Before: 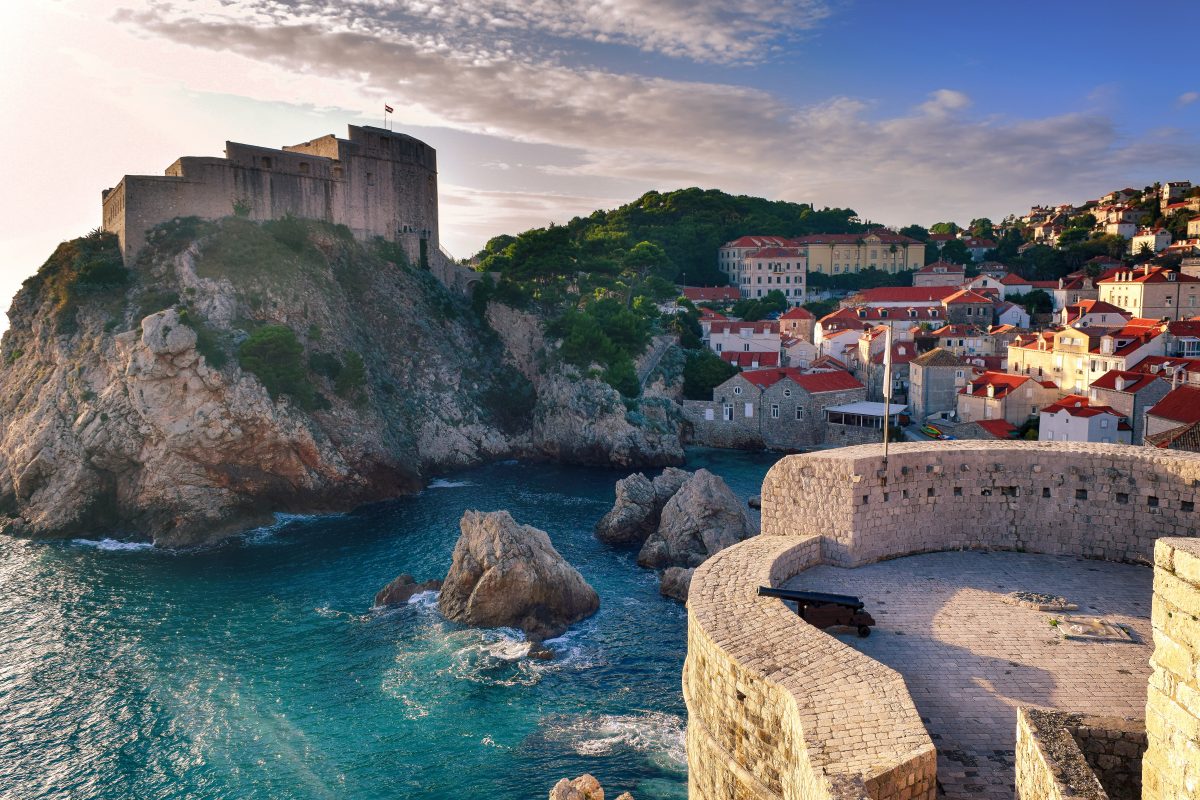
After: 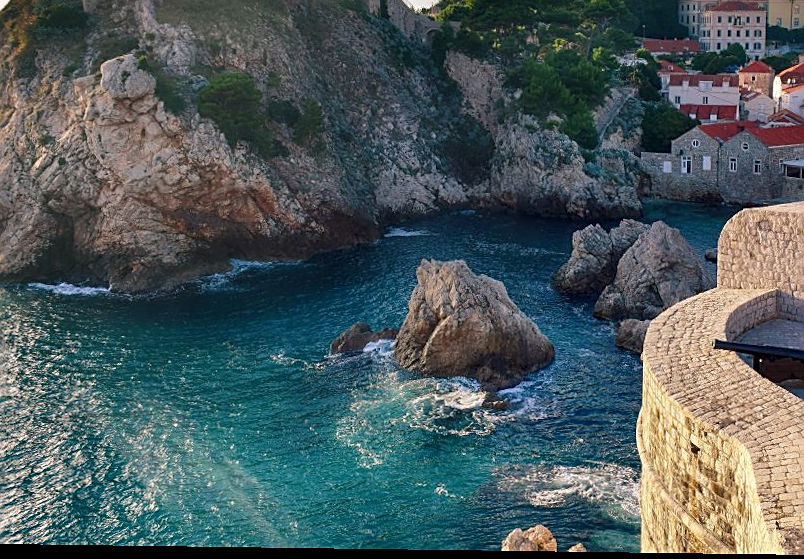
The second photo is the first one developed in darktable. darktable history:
exposure: exposure -0.042 EV, compensate highlight preservation false
crop and rotate: angle -0.778°, left 3.968%, top 31.502%, right 29.583%
sharpen: on, module defaults
local contrast: mode bilateral grid, contrast 21, coarseness 51, detail 119%, midtone range 0.2
